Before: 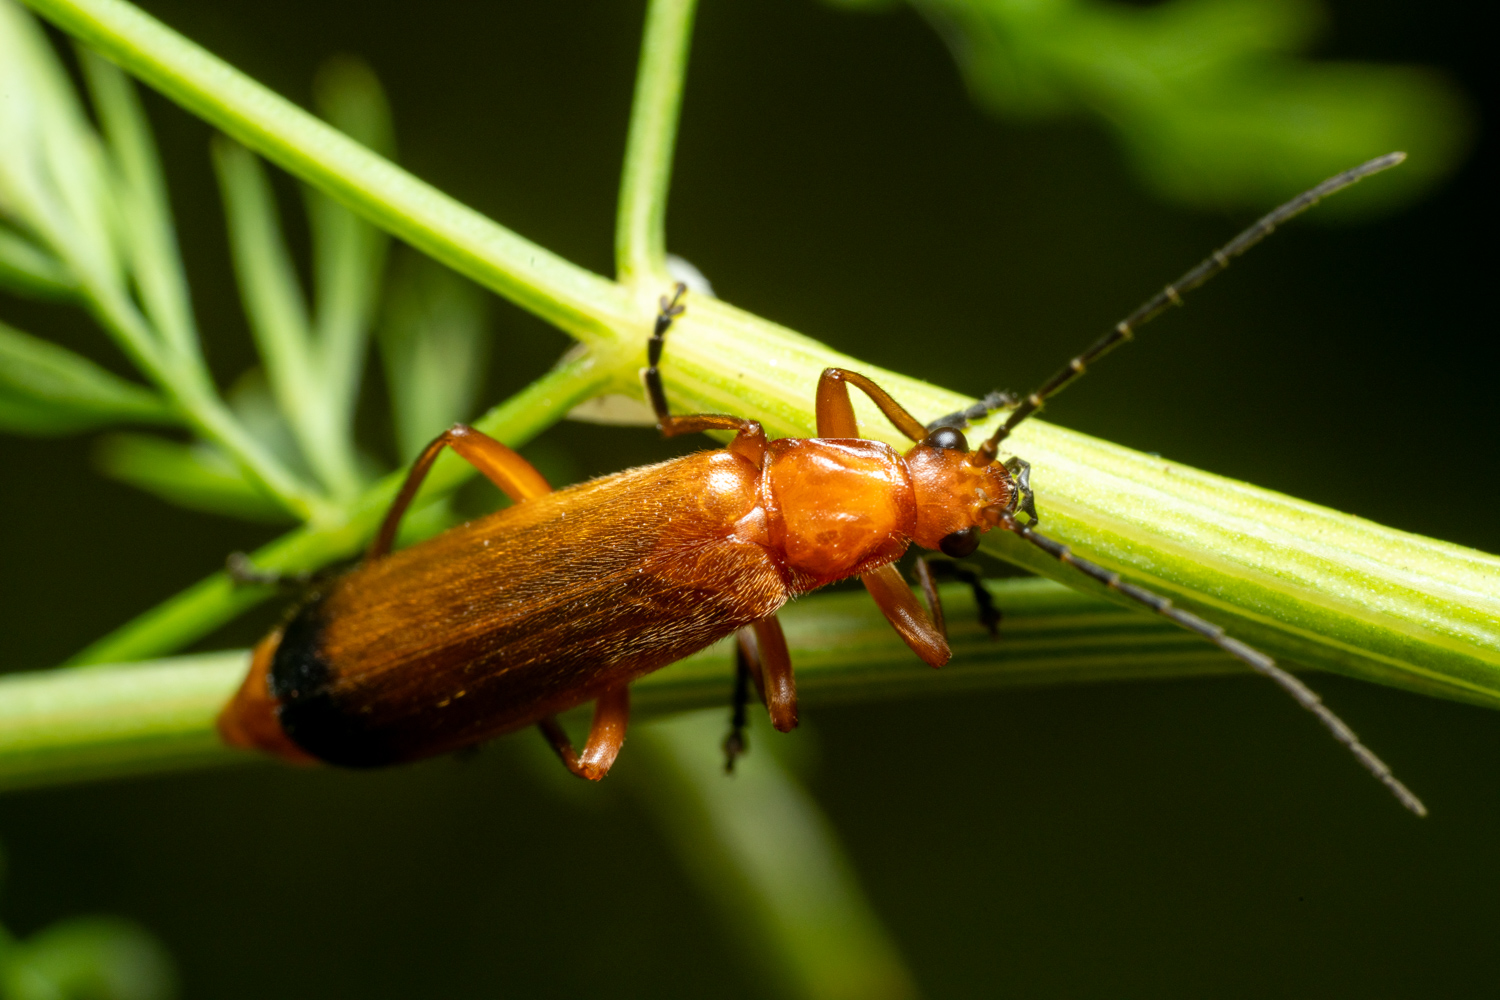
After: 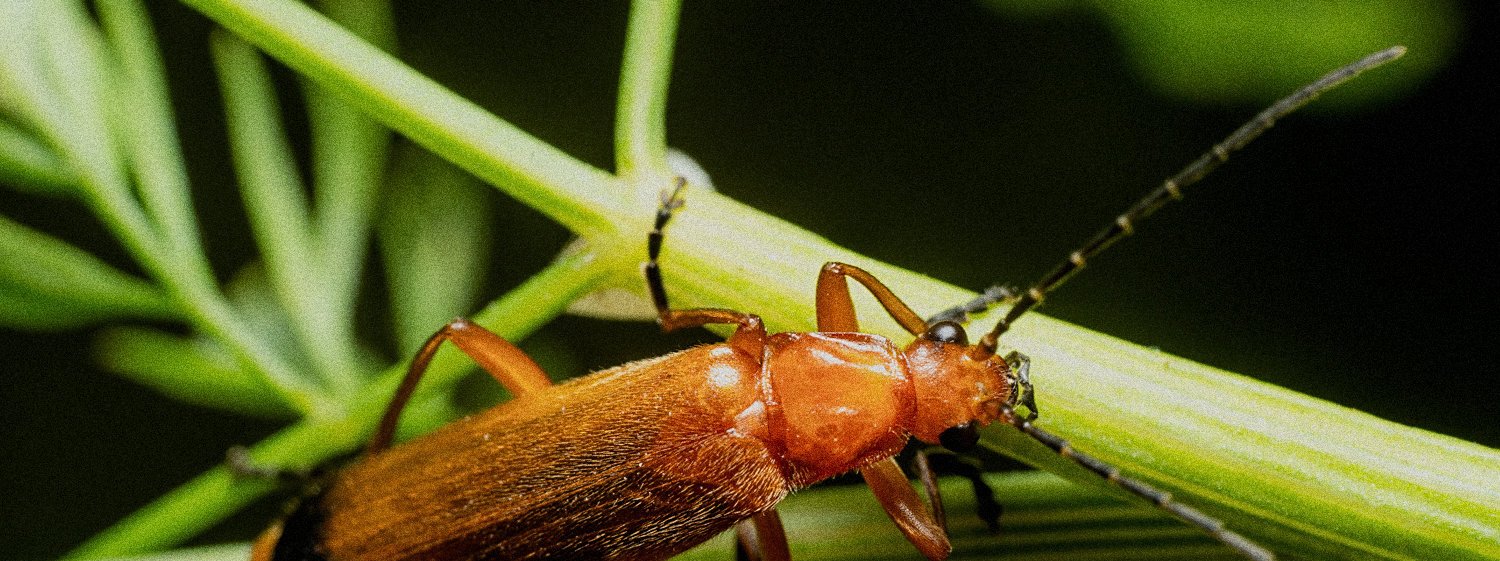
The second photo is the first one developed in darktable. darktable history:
filmic rgb: black relative exposure -7.65 EV, white relative exposure 4.56 EV, hardness 3.61
sharpen: on, module defaults
grain: coarseness 14.49 ISO, strength 48.04%, mid-tones bias 35%
crop and rotate: top 10.605%, bottom 33.274%
